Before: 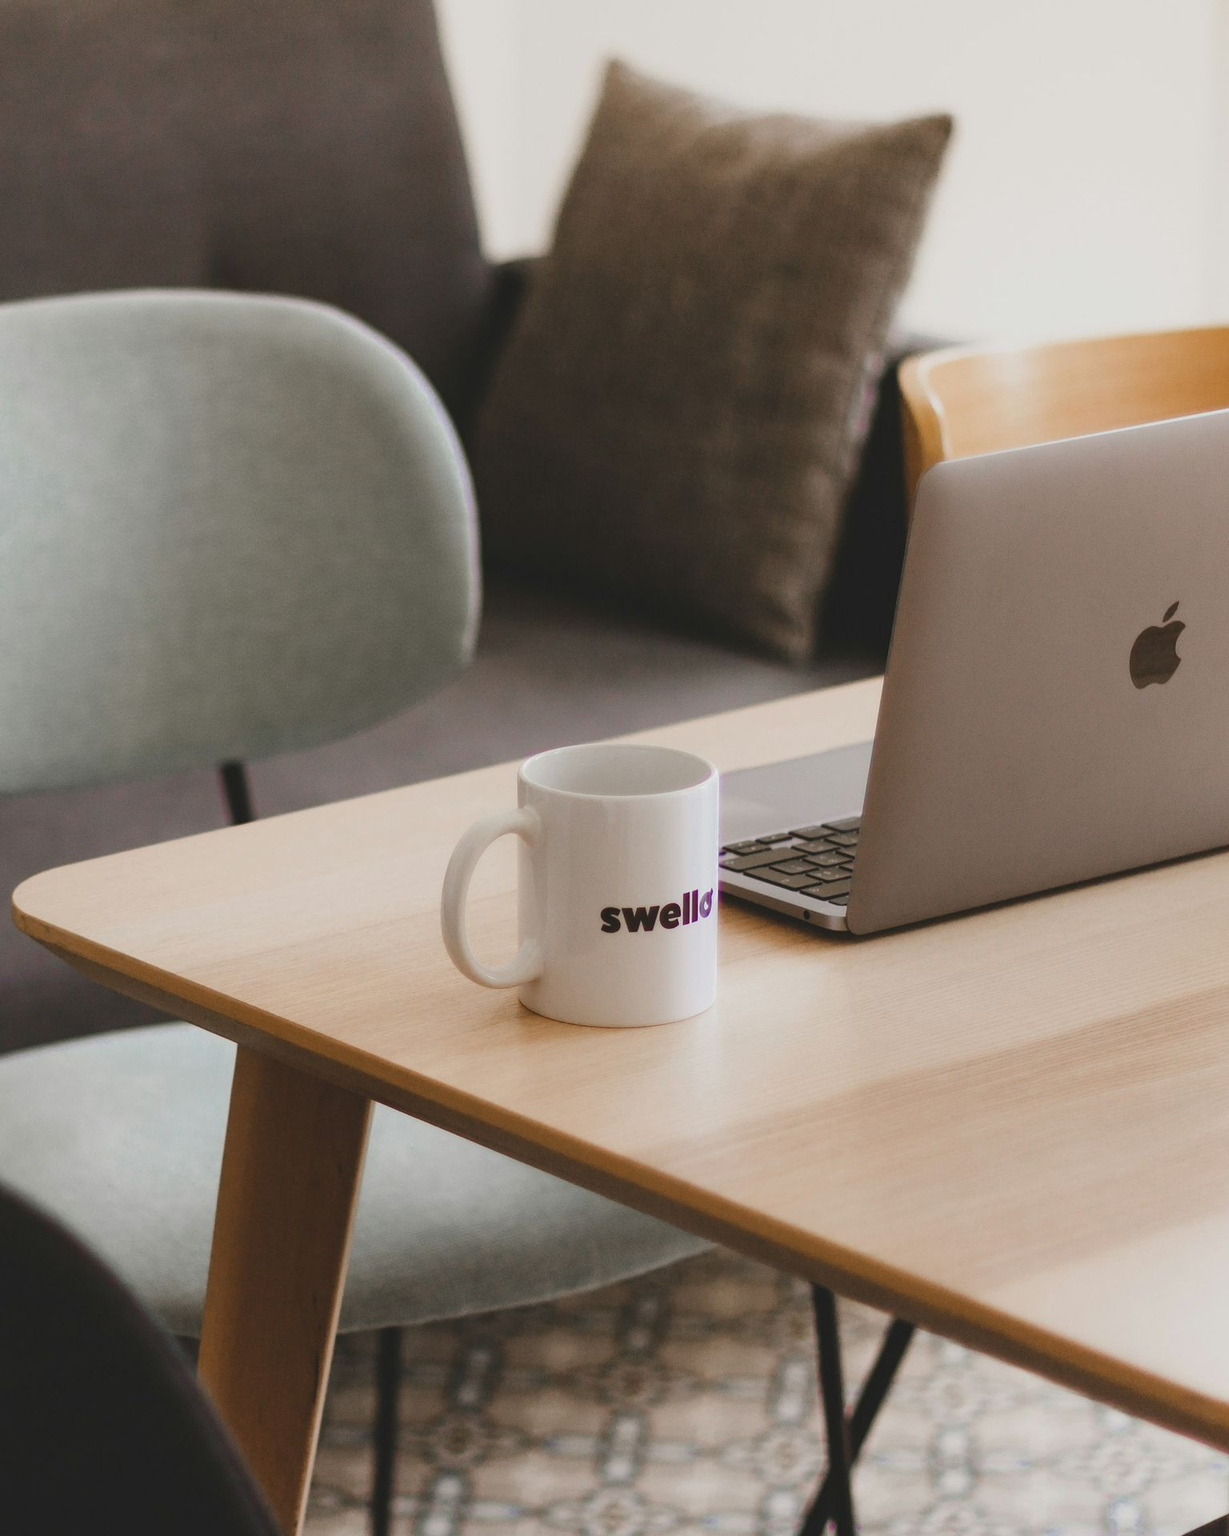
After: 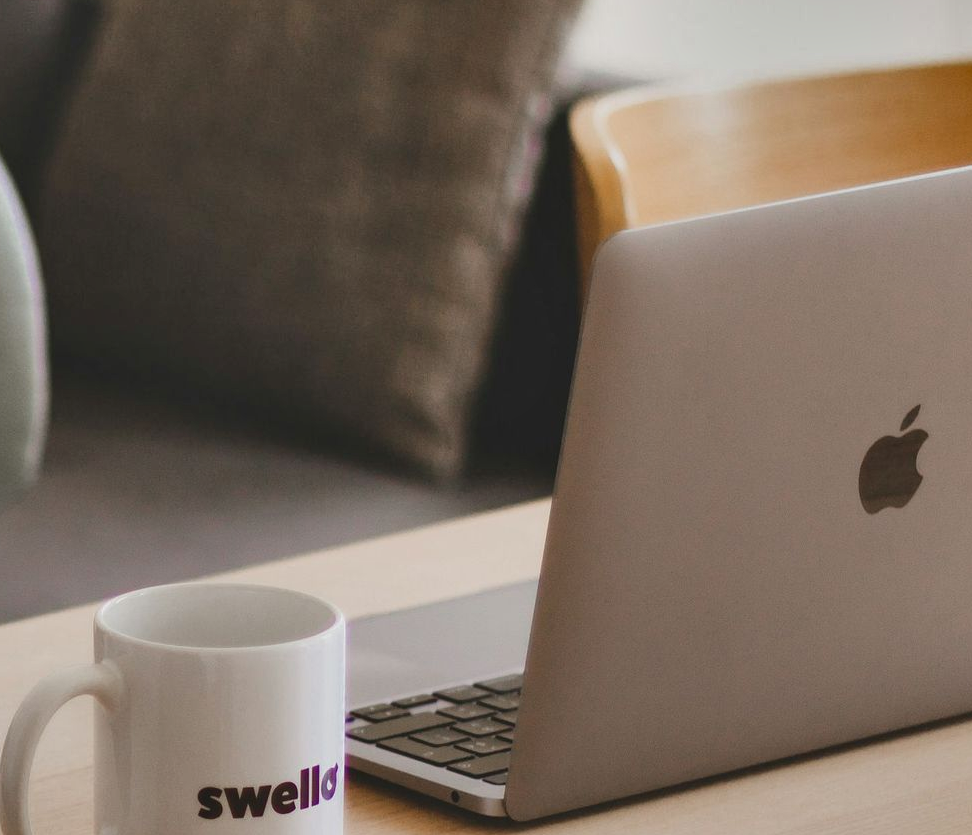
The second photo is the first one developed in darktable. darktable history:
shadows and highlights: white point adjustment 0.122, highlights -69.25, soften with gaussian
crop: left 36.035%, top 18.088%, right 0.498%, bottom 38.343%
